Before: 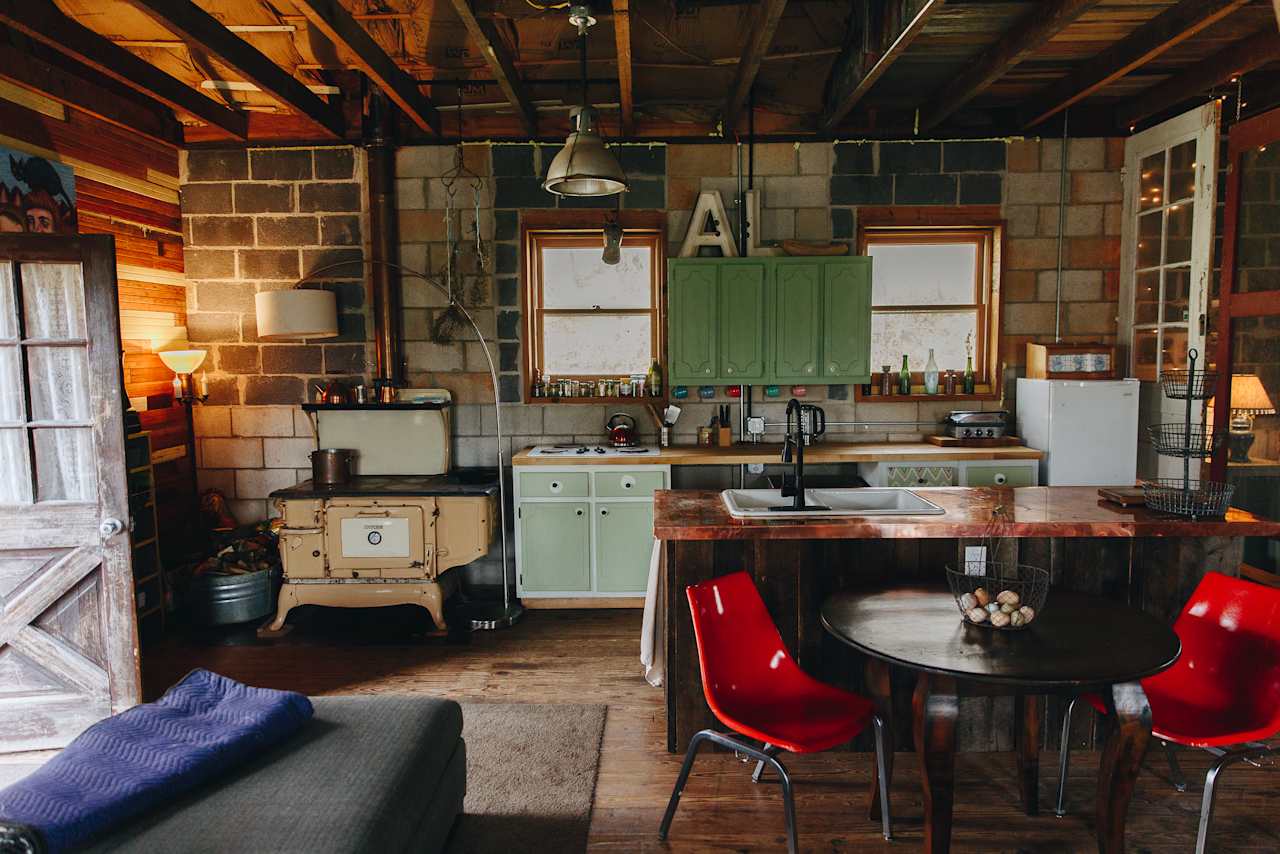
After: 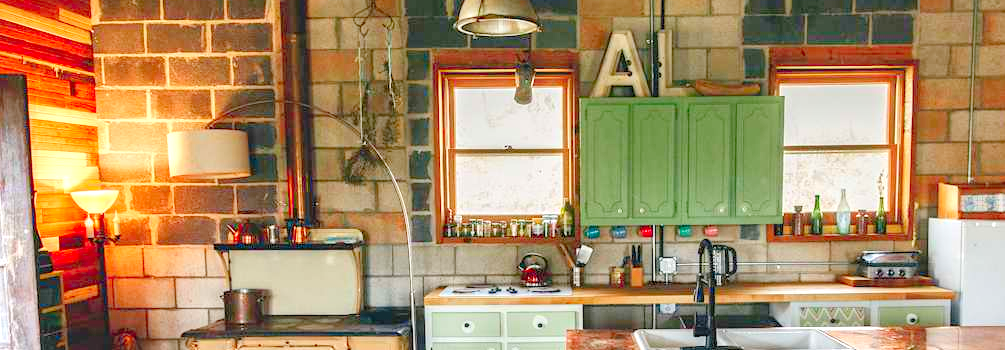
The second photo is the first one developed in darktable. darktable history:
crop: left 6.915%, top 18.808%, right 14.509%, bottom 40.197%
levels: levels [0.008, 0.318, 0.836]
local contrast: on, module defaults
